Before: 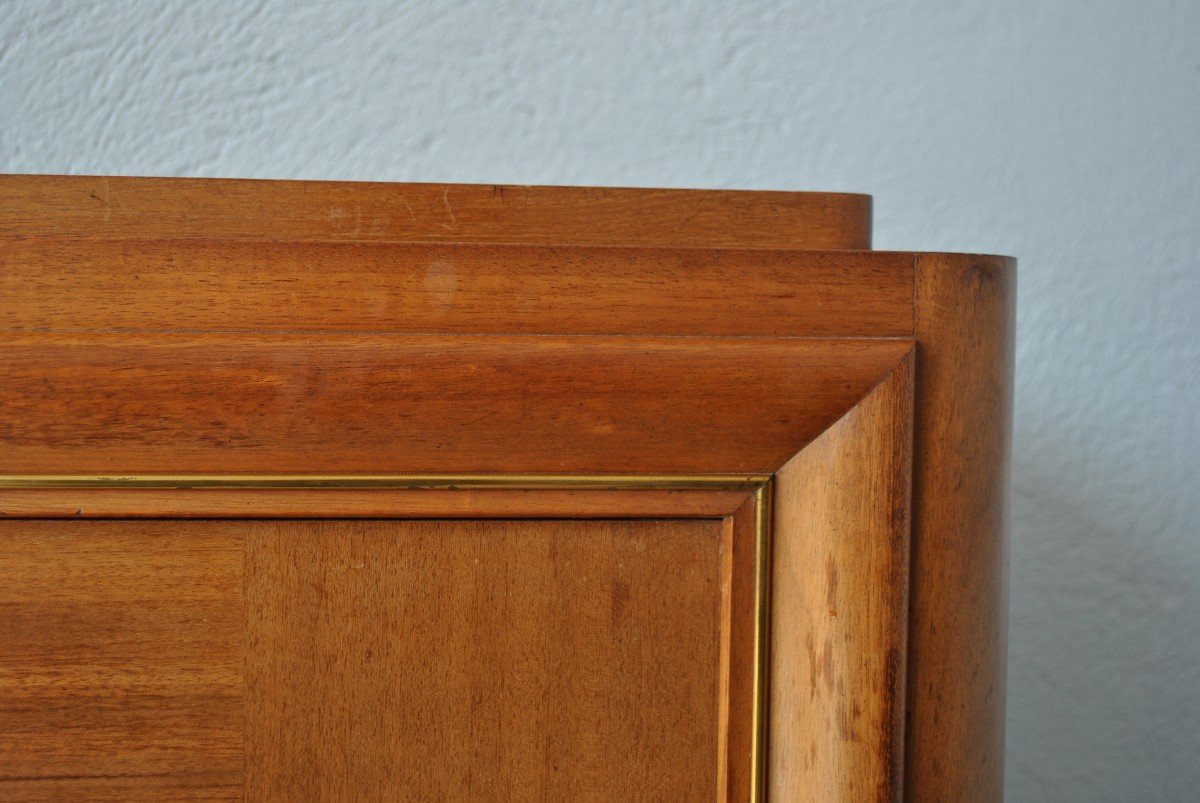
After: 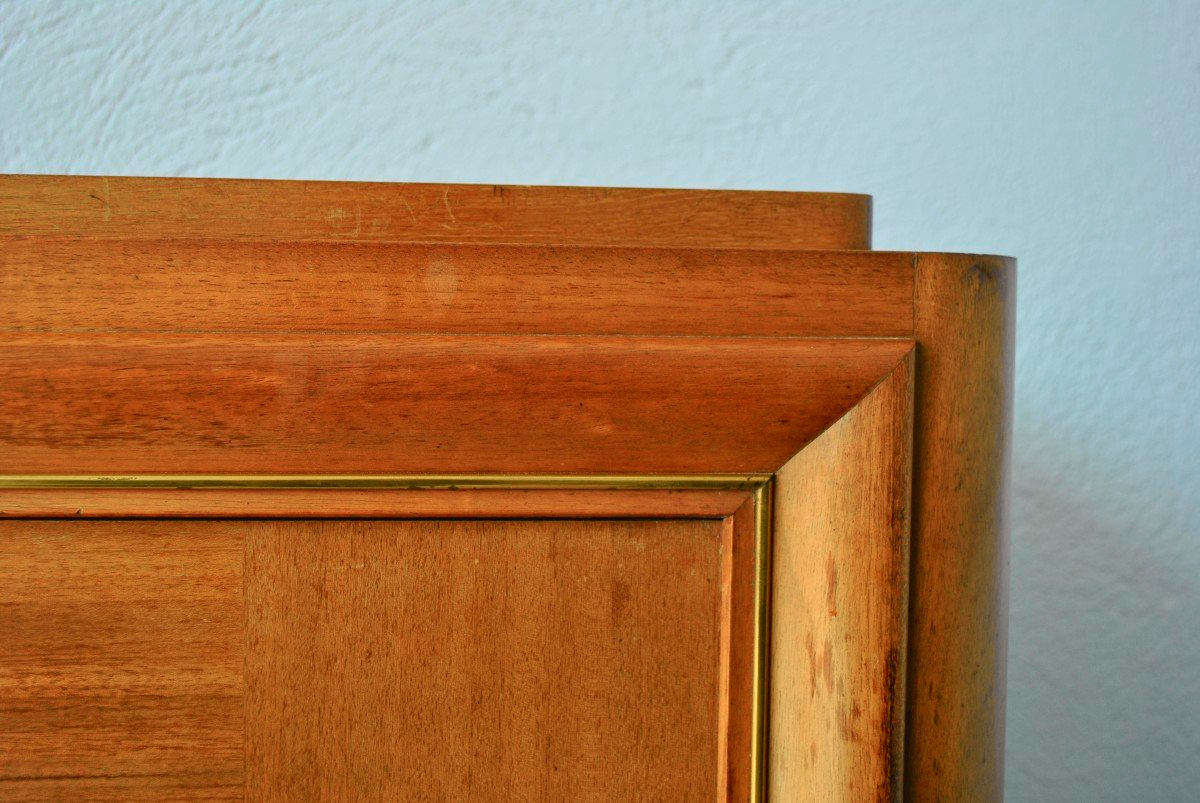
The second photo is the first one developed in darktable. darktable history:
tone curve: curves: ch0 [(0, 0.022) (0.114, 0.088) (0.282, 0.316) (0.446, 0.511) (0.613, 0.693) (0.786, 0.843) (0.999, 0.949)]; ch1 [(0, 0) (0.395, 0.343) (0.463, 0.427) (0.486, 0.474) (0.503, 0.5) (0.535, 0.522) (0.555, 0.546) (0.594, 0.614) (0.755, 0.793) (1, 1)]; ch2 [(0, 0) (0.369, 0.388) (0.449, 0.431) (0.501, 0.5) (0.528, 0.517) (0.561, 0.598) (0.697, 0.721) (1, 1)], color space Lab, independent channels, preserve colors none
